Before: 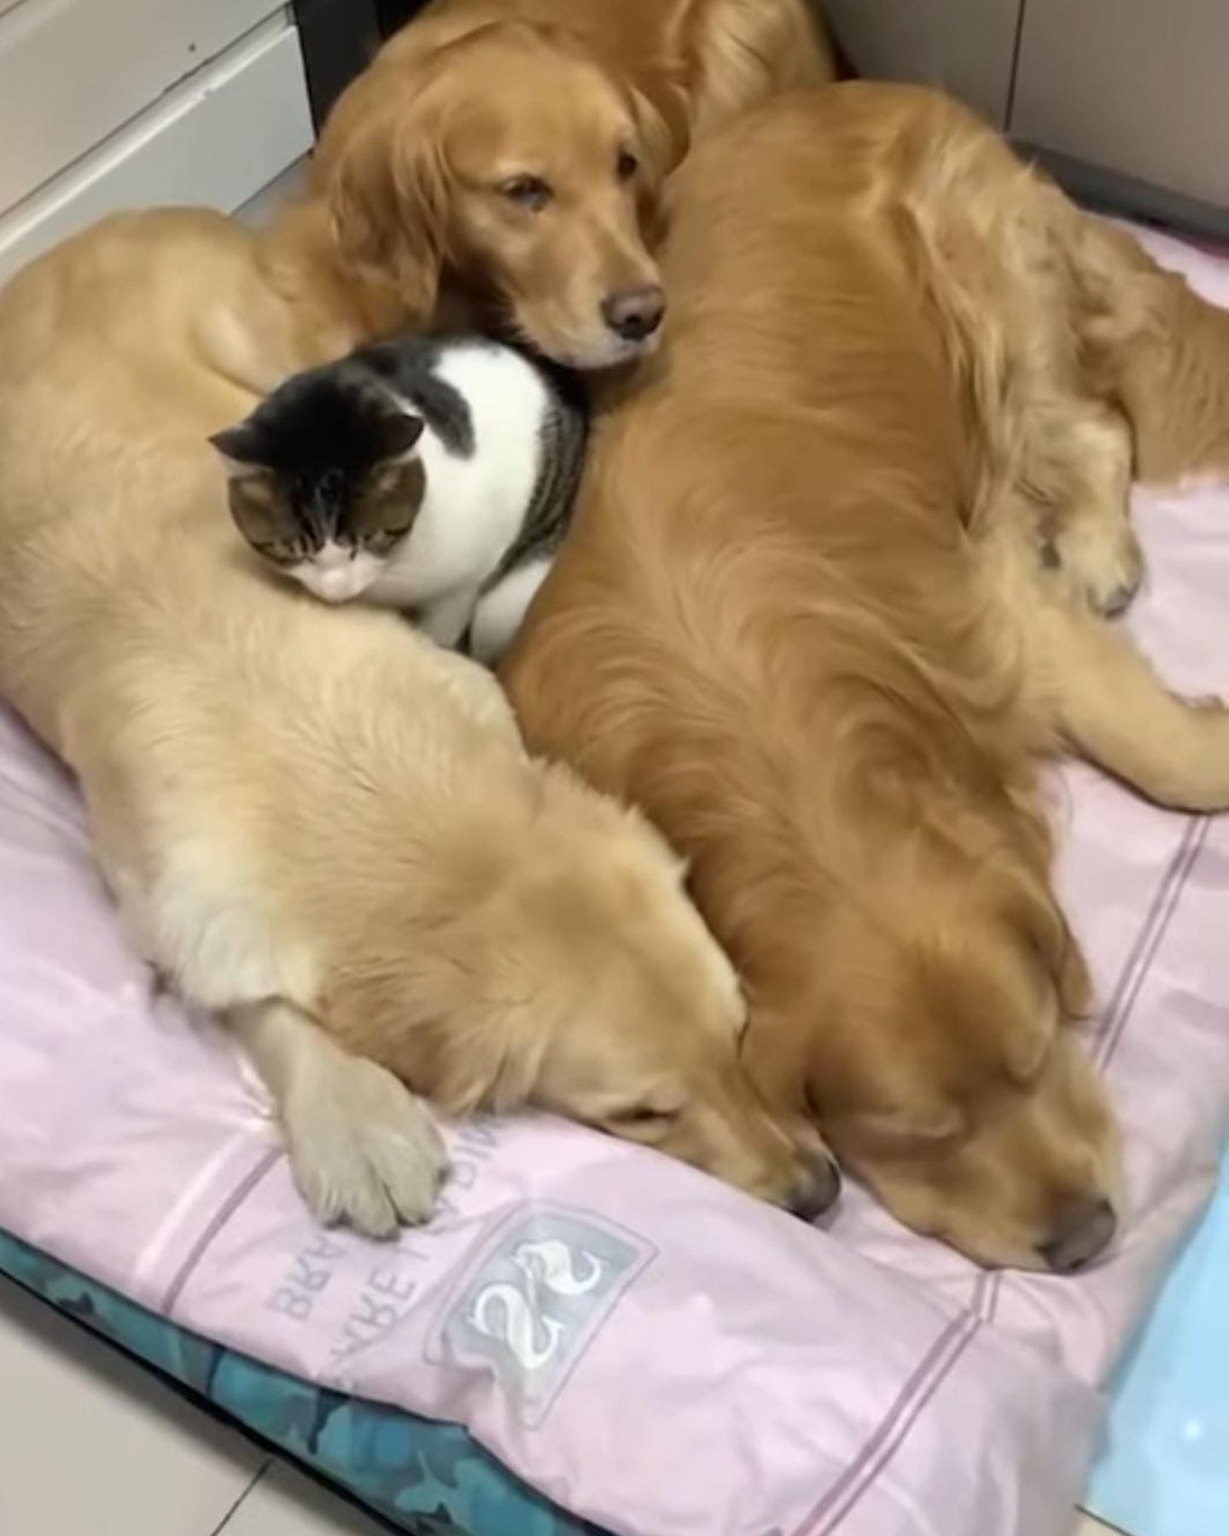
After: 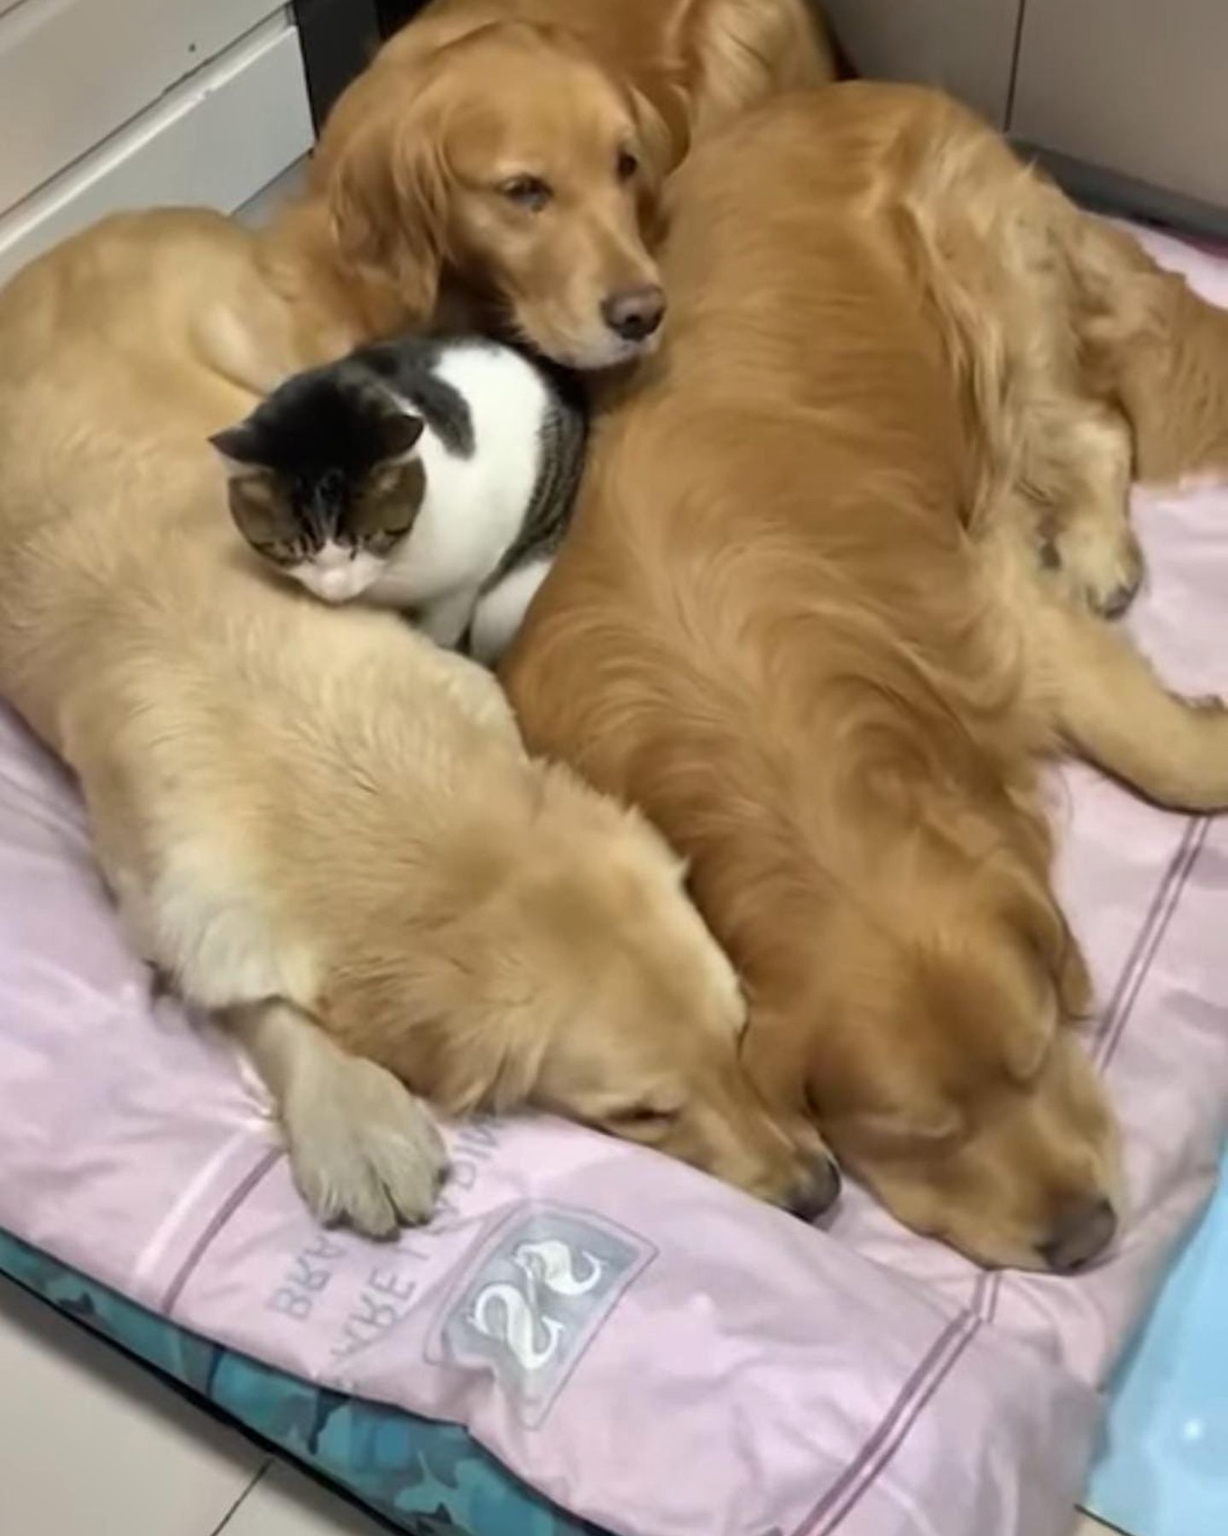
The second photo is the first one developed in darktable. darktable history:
shadows and highlights: low approximation 0.01, soften with gaussian
tone equalizer: -8 EV 0.06 EV, smoothing diameter 25%, edges refinement/feathering 10, preserve details guided filter
